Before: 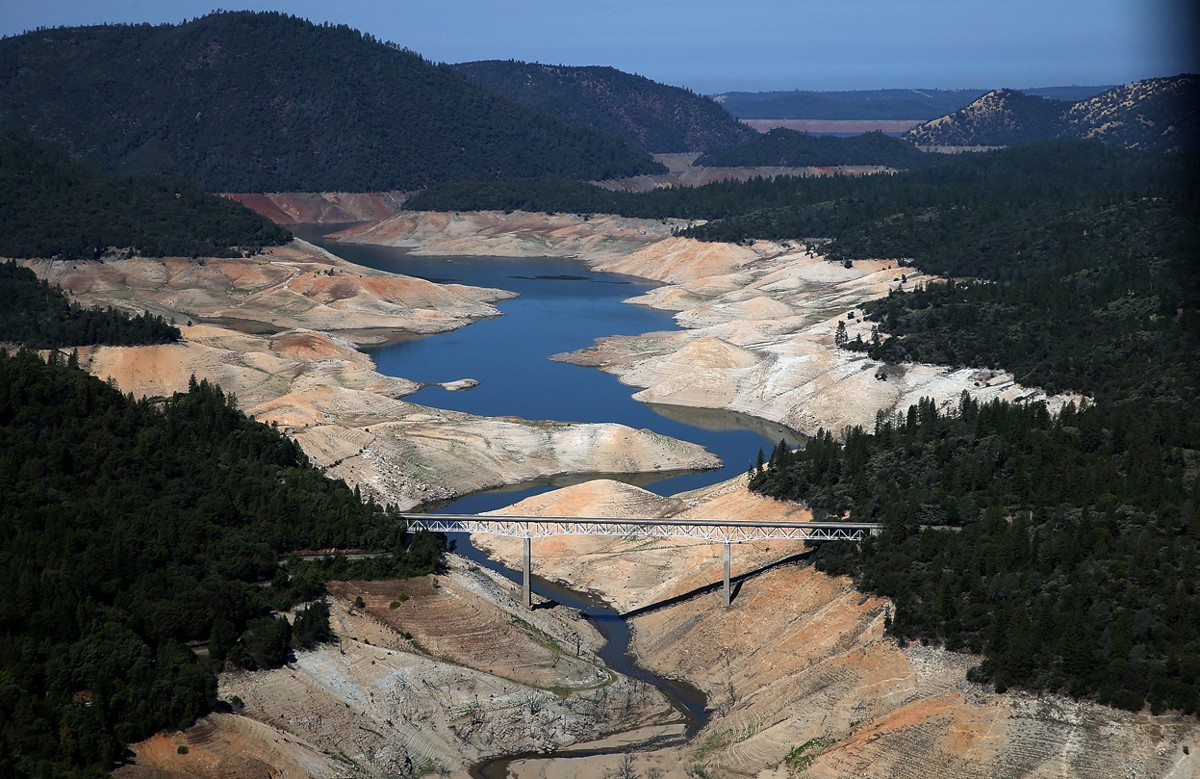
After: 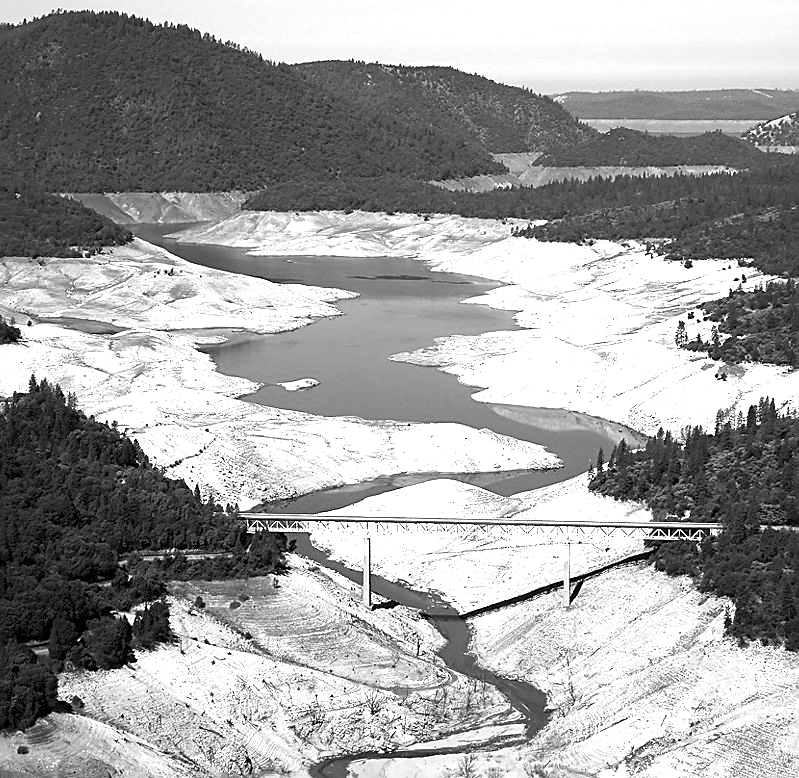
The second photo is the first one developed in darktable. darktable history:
crop and rotate: left 13.342%, right 19.991%
monochrome: on, module defaults
sharpen: on, module defaults
color balance rgb: perceptual saturation grading › global saturation 24.74%, perceptual saturation grading › highlights -51.22%, perceptual saturation grading › mid-tones 19.16%, perceptual saturation grading › shadows 60.98%, global vibrance 50%
exposure: black level correction 0, exposure 1.675 EV, compensate exposure bias true, compensate highlight preservation false
